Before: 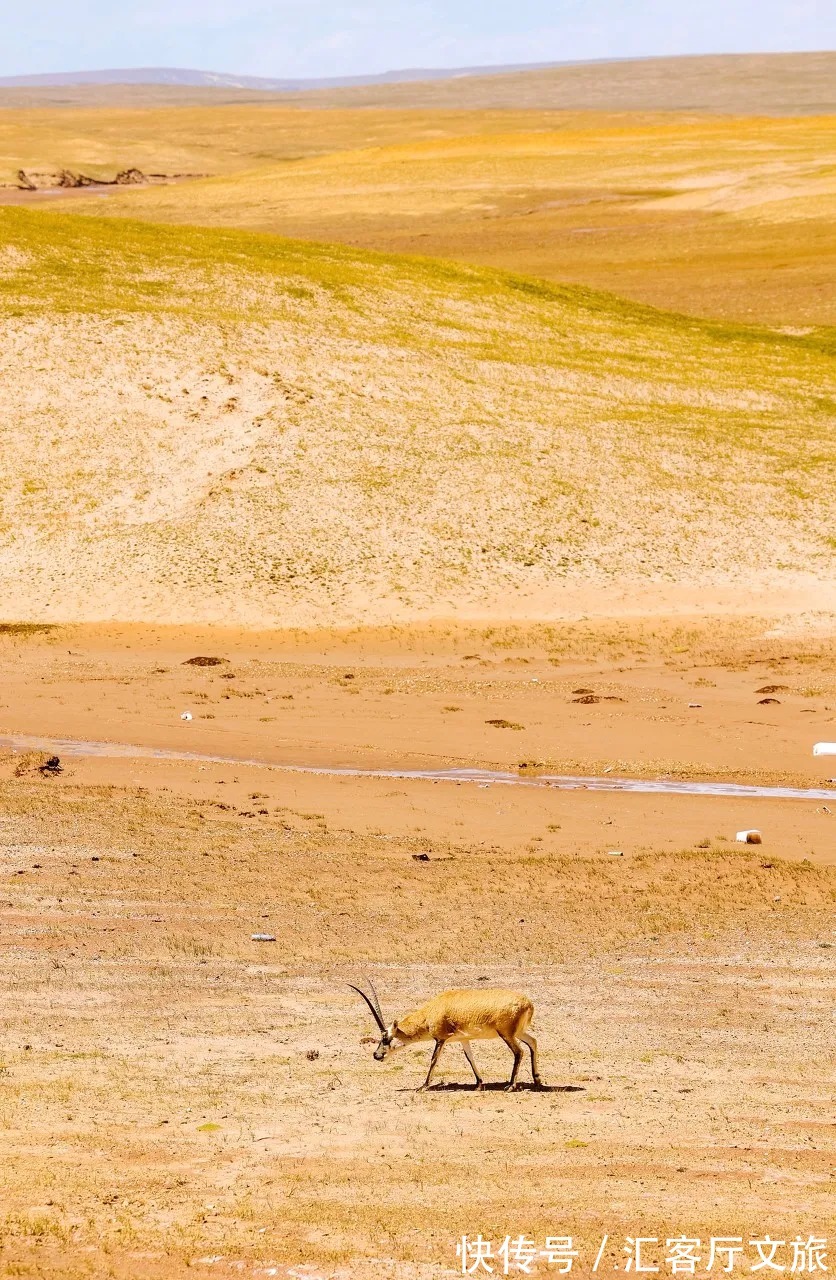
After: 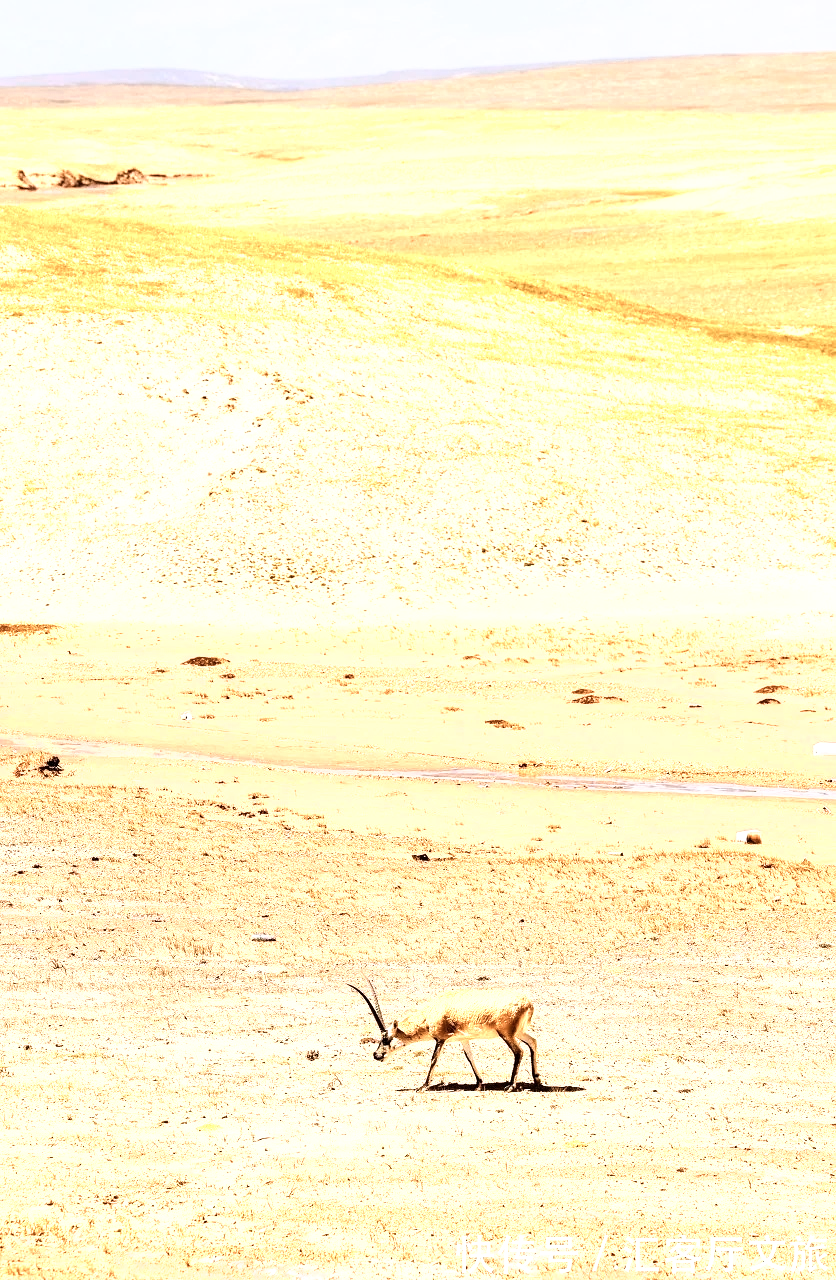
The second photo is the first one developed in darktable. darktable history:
filmic rgb: black relative exposure -8.02 EV, white relative exposure 2.19 EV, hardness 7.01
color zones: curves: ch0 [(0.018, 0.548) (0.197, 0.654) (0.425, 0.447) (0.605, 0.658) (0.732, 0.579)]; ch1 [(0.105, 0.531) (0.224, 0.531) (0.386, 0.39) (0.618, 0.456) (0.732, 0.456) (0.956, 0.421)]; ch2 [(0.039, 0.583) (0.215, 0.465) (0.399, 0.544) (0.465, 0.548) (0.614, 0.447) (0.724, 0.43) (0.882, 0.623) (0.956, 0.632)]
